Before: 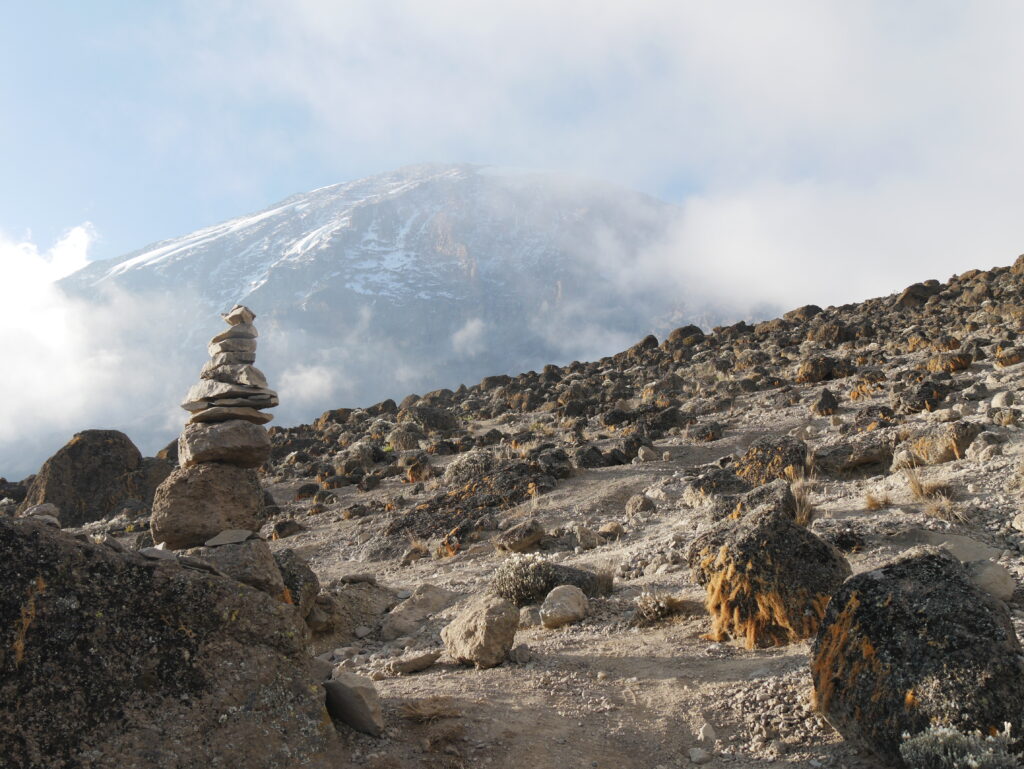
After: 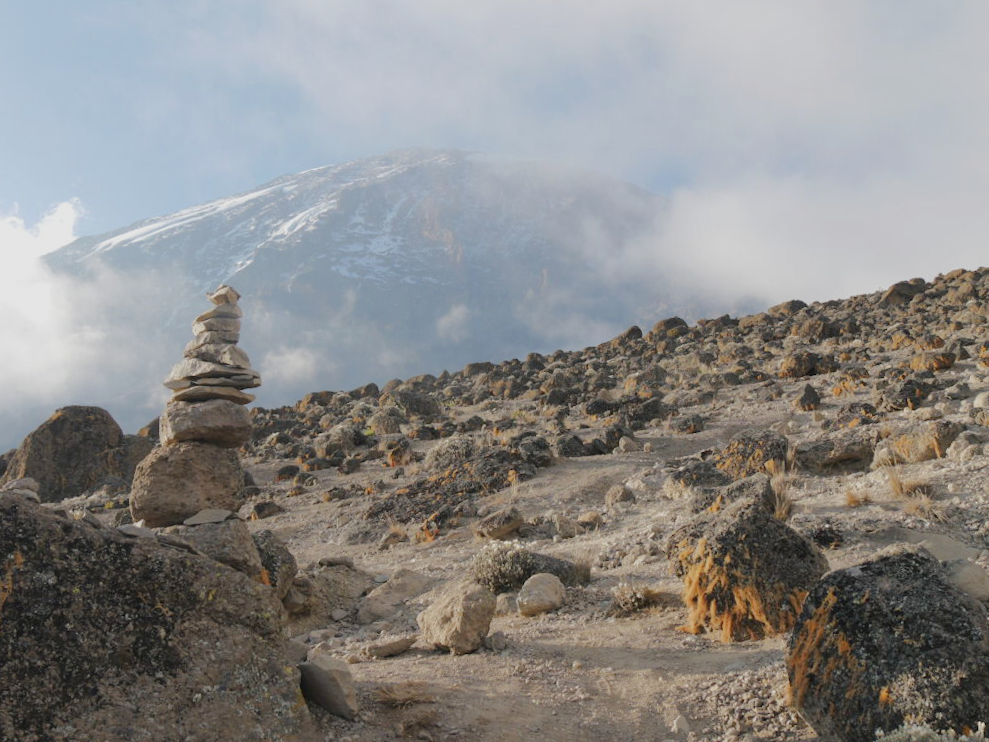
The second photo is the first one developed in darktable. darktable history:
exposure: exposure 0.606 EV, compensate highlight preservation false
tone equalizer: -8 EV -0.033 EV, -7 EV 0.025 EV, -6 EV -0.007 EV, -5 EV 0.007 EV, -4 EV -0.034 EV, -3 EV -0.229 EV, -2 EV -0.645 EV, -1 EV -1 EV, +0 EV -0.942 EV, edges refinement/feathering 500, mask exposure compensation -1.57 EV, preserve details no
crop and rotate: angle -1.53°
